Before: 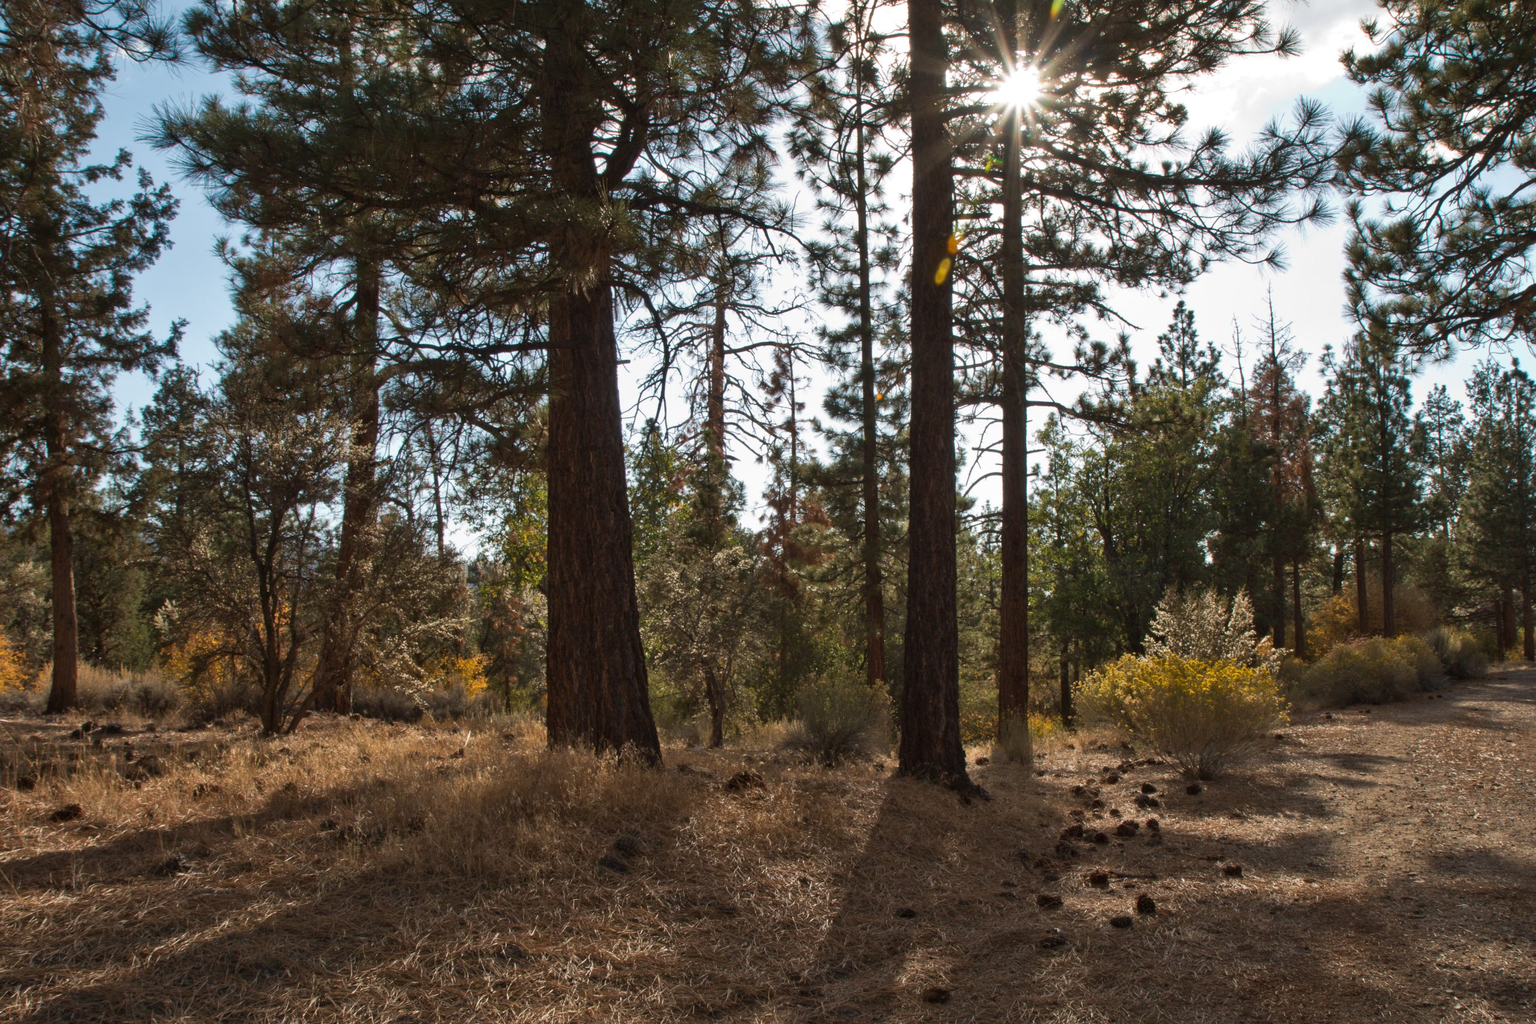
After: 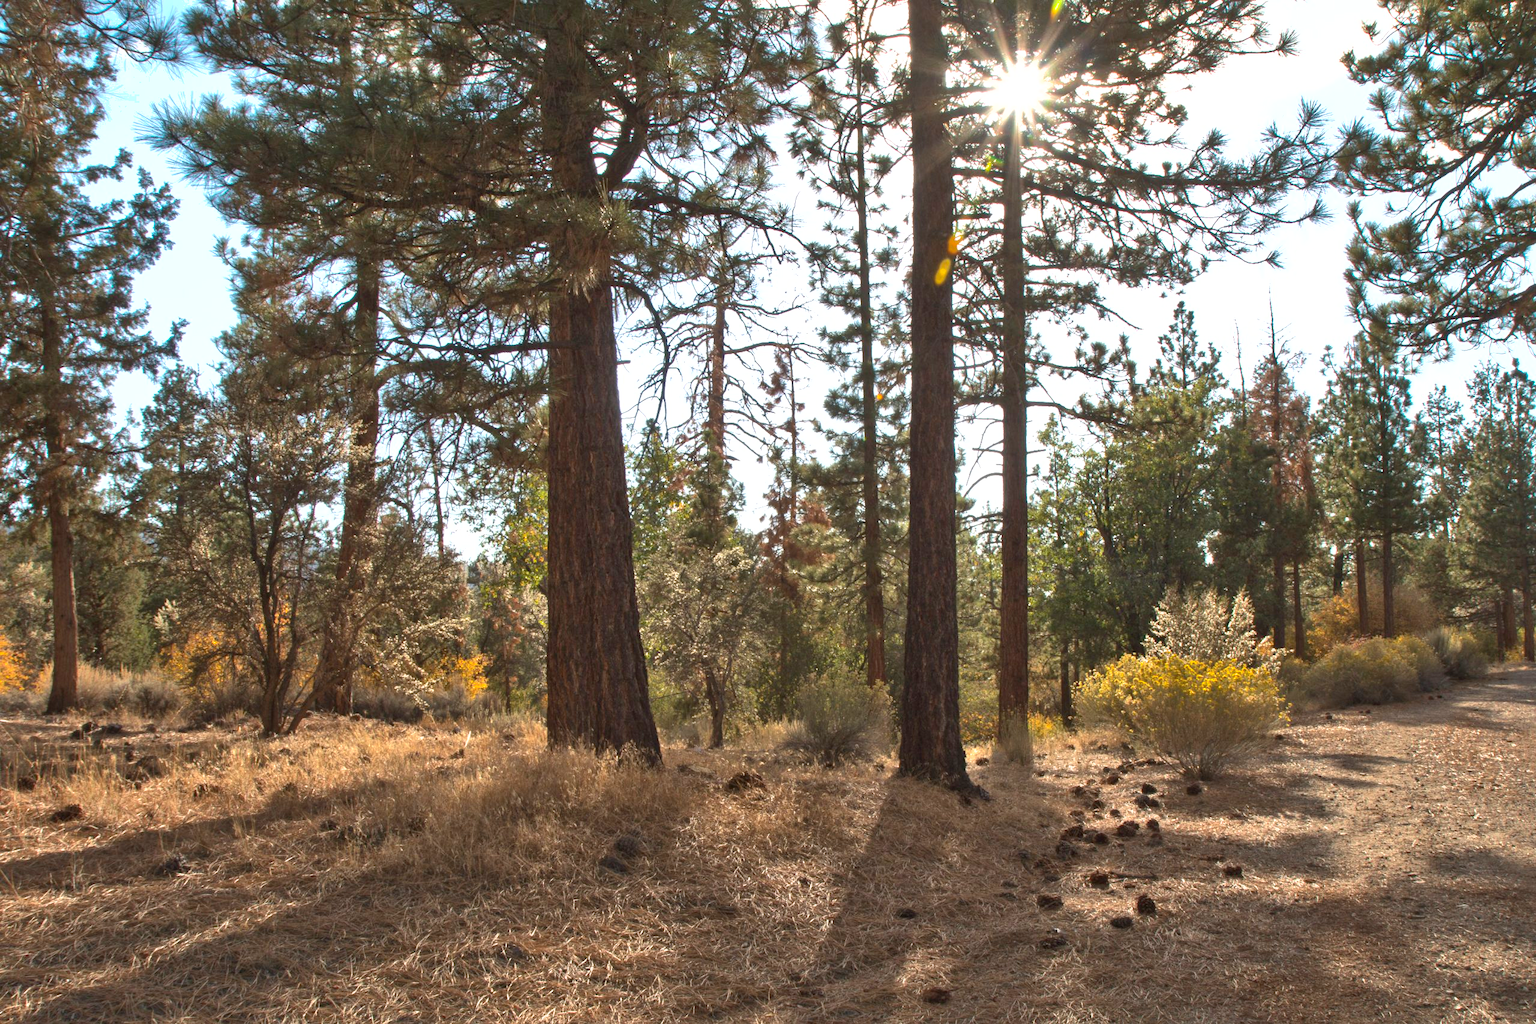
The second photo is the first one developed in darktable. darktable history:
shadows and highlights: on, module defaults
contrast brightness saturation: contrast 0.1, brightness 0.02, saturation 0.02
exposure: black level correction 0, exposure 1 EV, compensate exposure bias true, compensate highlight preservation false
